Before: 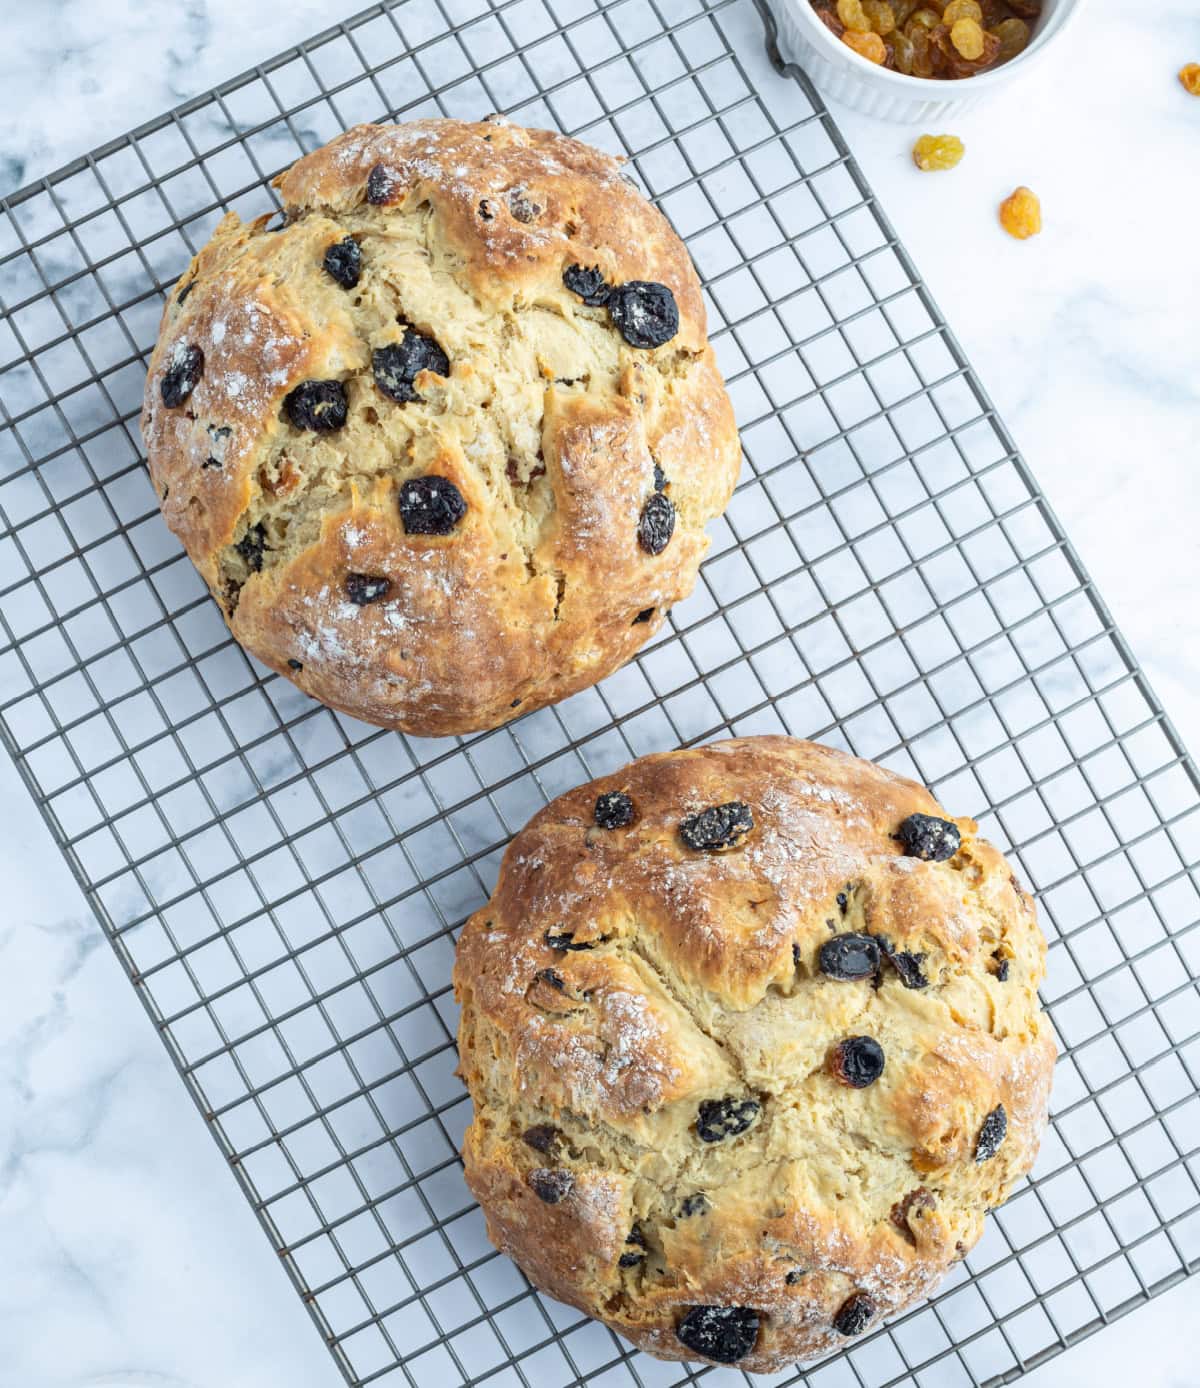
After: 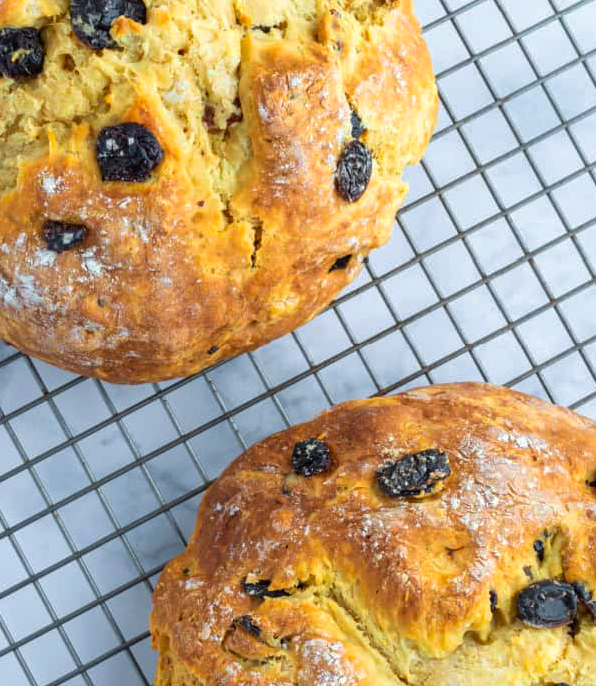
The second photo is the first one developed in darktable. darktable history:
velvia: on, module defaults
crop: left 25.323%, top 25.479%, right 24.983%, bottom 25.078%
color zones: curves: ch0 [(0.224, 0.526) (0.75, 0.5)]; ch1 [(0.055, 0.526) (0.224, 0.761) (0.377, 0.526) (0.75, 0.5)]
base curve: curves: ch0 [(0, 0) (0.74, 0.67) (1, 1)], preserve colors none
